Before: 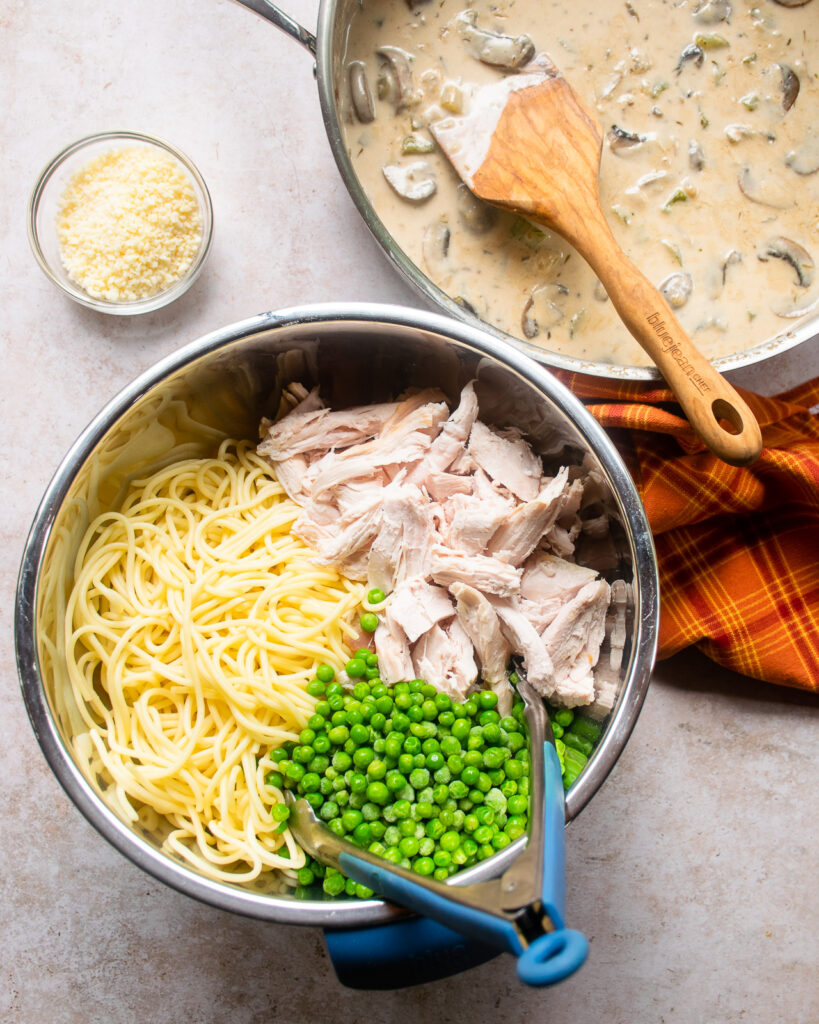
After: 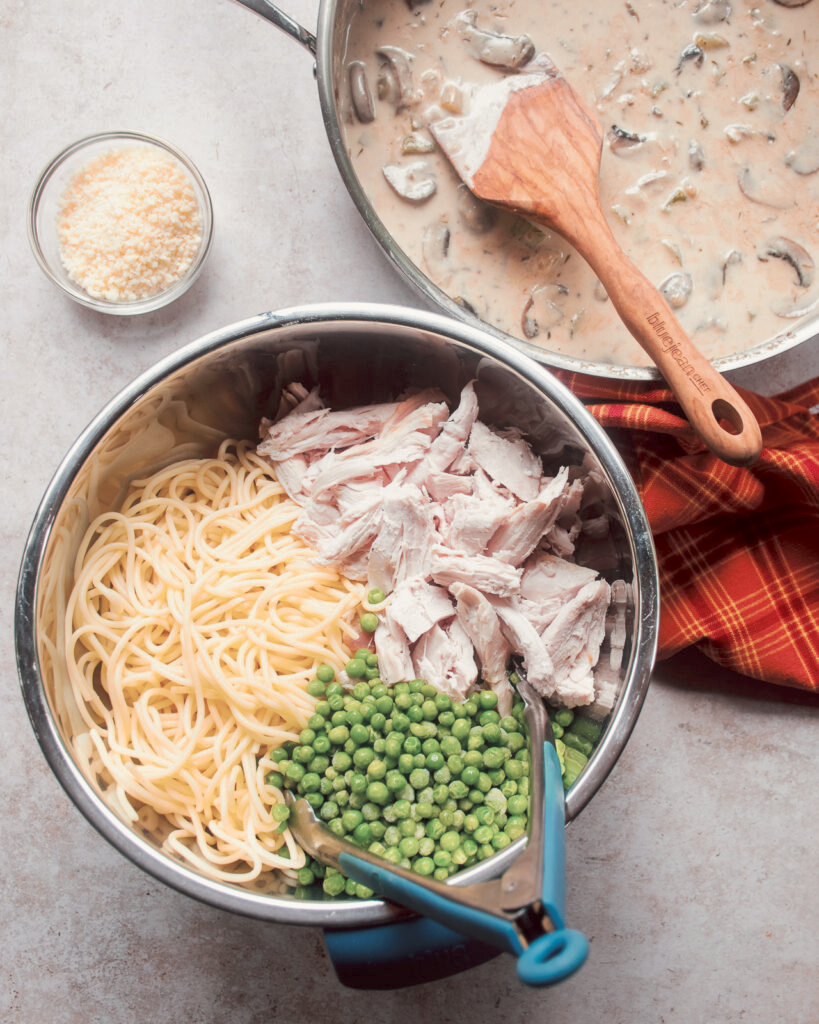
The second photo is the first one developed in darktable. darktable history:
tone curve: curves: ch0 [(0, 0) (0.003, 0.023) (0.011, 0.033) (0.025, 0.057) (0.044, 0.099) (0.069, 0.132) (0.1, 0.155) (0.136, 0.179) (0.177, 0.213) (0.224, 0.255) (0.277, 0.299) (0.335, 0.347) (0.399, 0.407) (0.468, 0.473) (0.543, 0.546) (0.623, 0.619) (0.709, 0.698) (0.801, 0.775) (0.898, 0.871) (1, 1)], preserve colors none
color look up table: target L [94.78, 94.15, 93.13, 87.74, 72.92, 70.42, 67.02, 50.2, 45.15, 20.31, 200.82, 89.65, 74.24, 67.66, 71.77, 64.49, 51.38, 56.26, 44.55, 43.6, 46.83, 48.56, 32.53, 29.09, 14, 78.59, 64.45, 65.84, 51.13, 42.42, 39.85, 57.32, 46.54, 43.54, 42.82, 42.93, 27.94, 29.56, 31.45, 27.82, 14.76, 9.854, 3.741, 95.64, 83.27, 76.27, 61.89, 44.97, 4.349], target a [-6.608, -2.415, -17.39, -38.61, -43.11, 3.677, -9.371, -30.77, -20.2, -4.236, 0, 5.911, 31.28, 39.42, 14.16, 6.718, 66.81, 46.02, 60.27, 71.47, 72.8, 31.03, 15.52, 55.06, 41.65, 10.99, 29.03, 4.949, 60.45, 71.39, 74.45, -9.265, -8, 25.76, 11.87, -0.946, 58.45, 56.69, -0.463, -7.209, 41.96, 33.46, 12.18, -6.07, -40.78, -23.69, -3.91, -22.82, 1.448], target b [19.07, 54.77, 47.61, 5.153, 37.82, 45.58, 18.85, 2.778, 26.13, 11.71, -0.001, 7.924, 43.2, 0.656, 21.31, 7.161, 38.38, 31.03, 10.65, 35.41, 66.15, 15.44, 24.67, 44.54, 10.61, -7.907, -27.31, -19.97, -13.11, -25.98, -46.78, -36.35, -45.22, -16.16, -37.99, -51.56, -39.73, 1.465, -0.16, -30.08, -21.13, -60.7, -39.57, -0.192, -17.4, -2.383, -7.989, -19.6, -7.352], num patches 49
